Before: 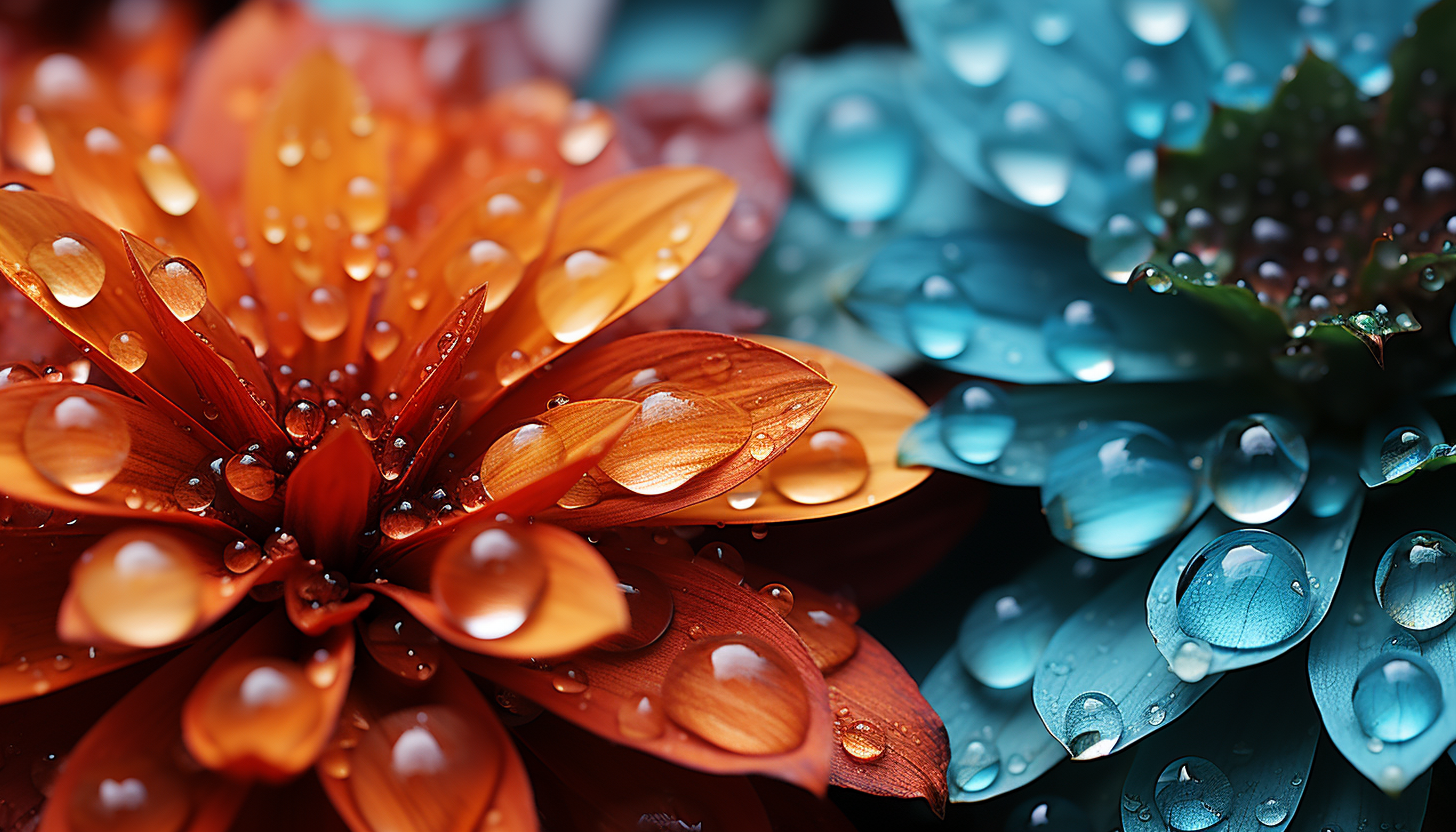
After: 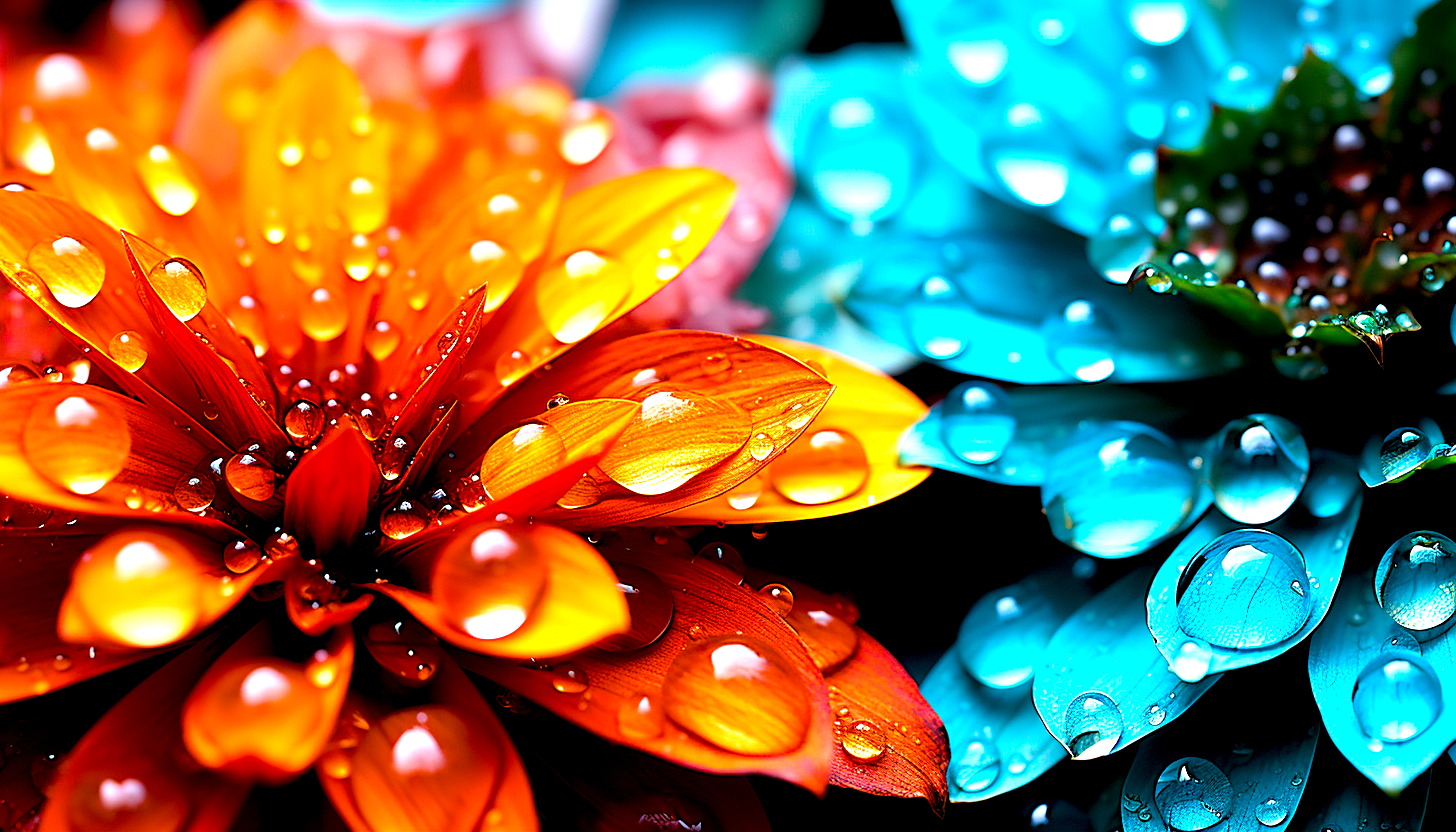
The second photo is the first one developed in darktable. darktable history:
exposure: black level correction 0.009, exposure 1.425 EV, compensate highlight preservation false
color balance rgb: perceptual saturation grading › global saturation 30%, global vibrance 30%
